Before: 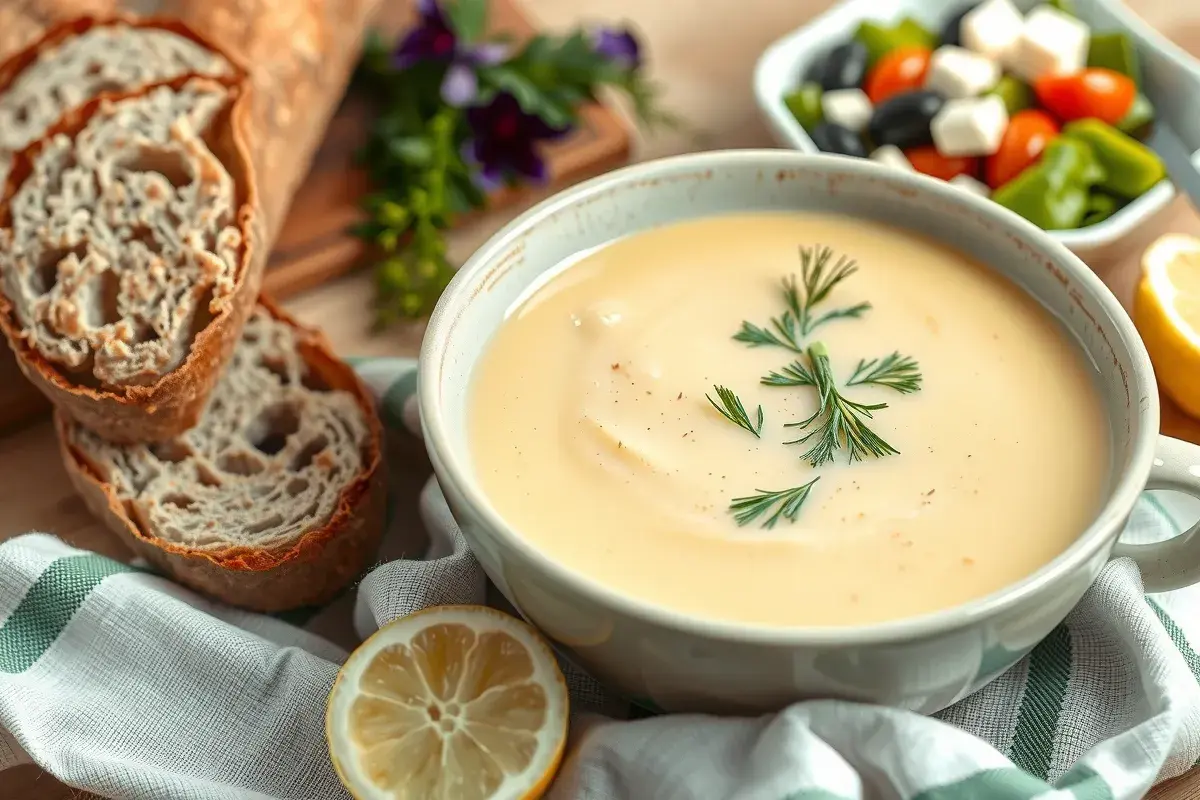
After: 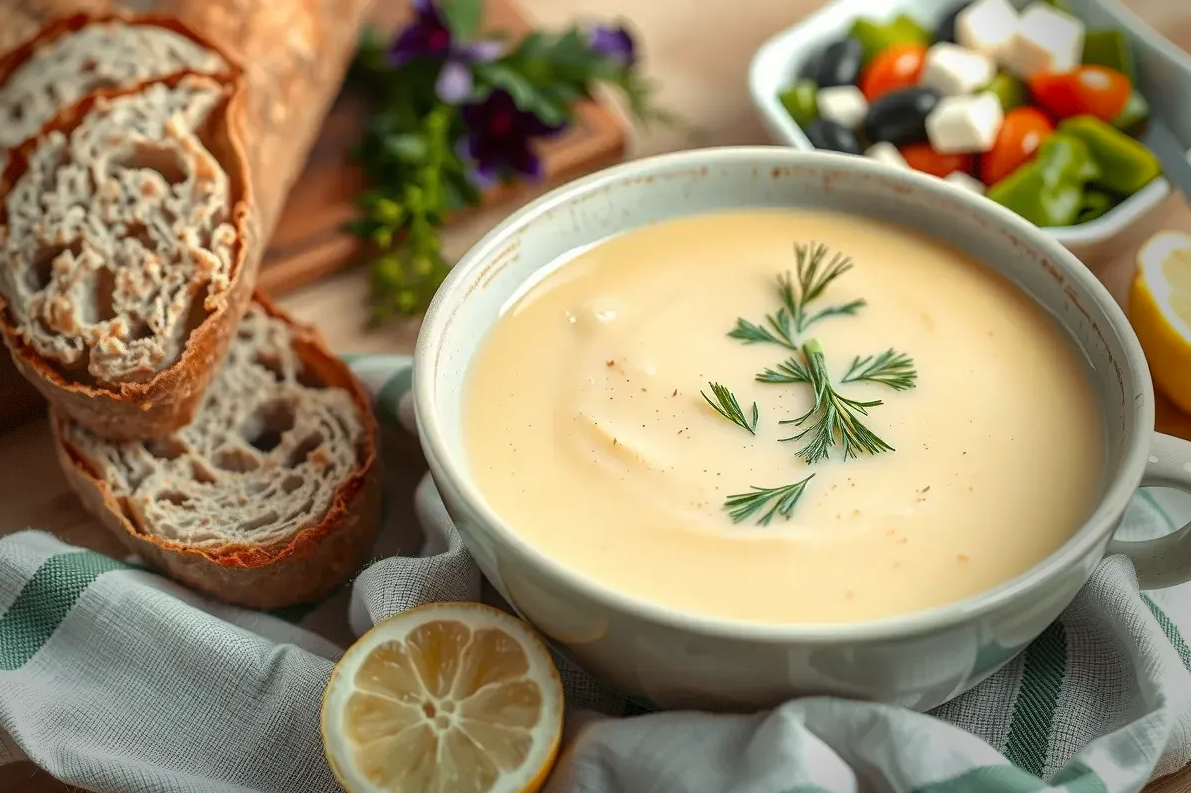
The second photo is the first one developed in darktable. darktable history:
vignetting: fall-off start 68.33%, fall-off radius 30%, saturation 0.042, center (-0.066, -0.311), width/height ratio 0.992, shape 0.85, dithering 8-bit output
crop: left 0.434%, top 0.485%, right 0.244%, bottom 0.386%
